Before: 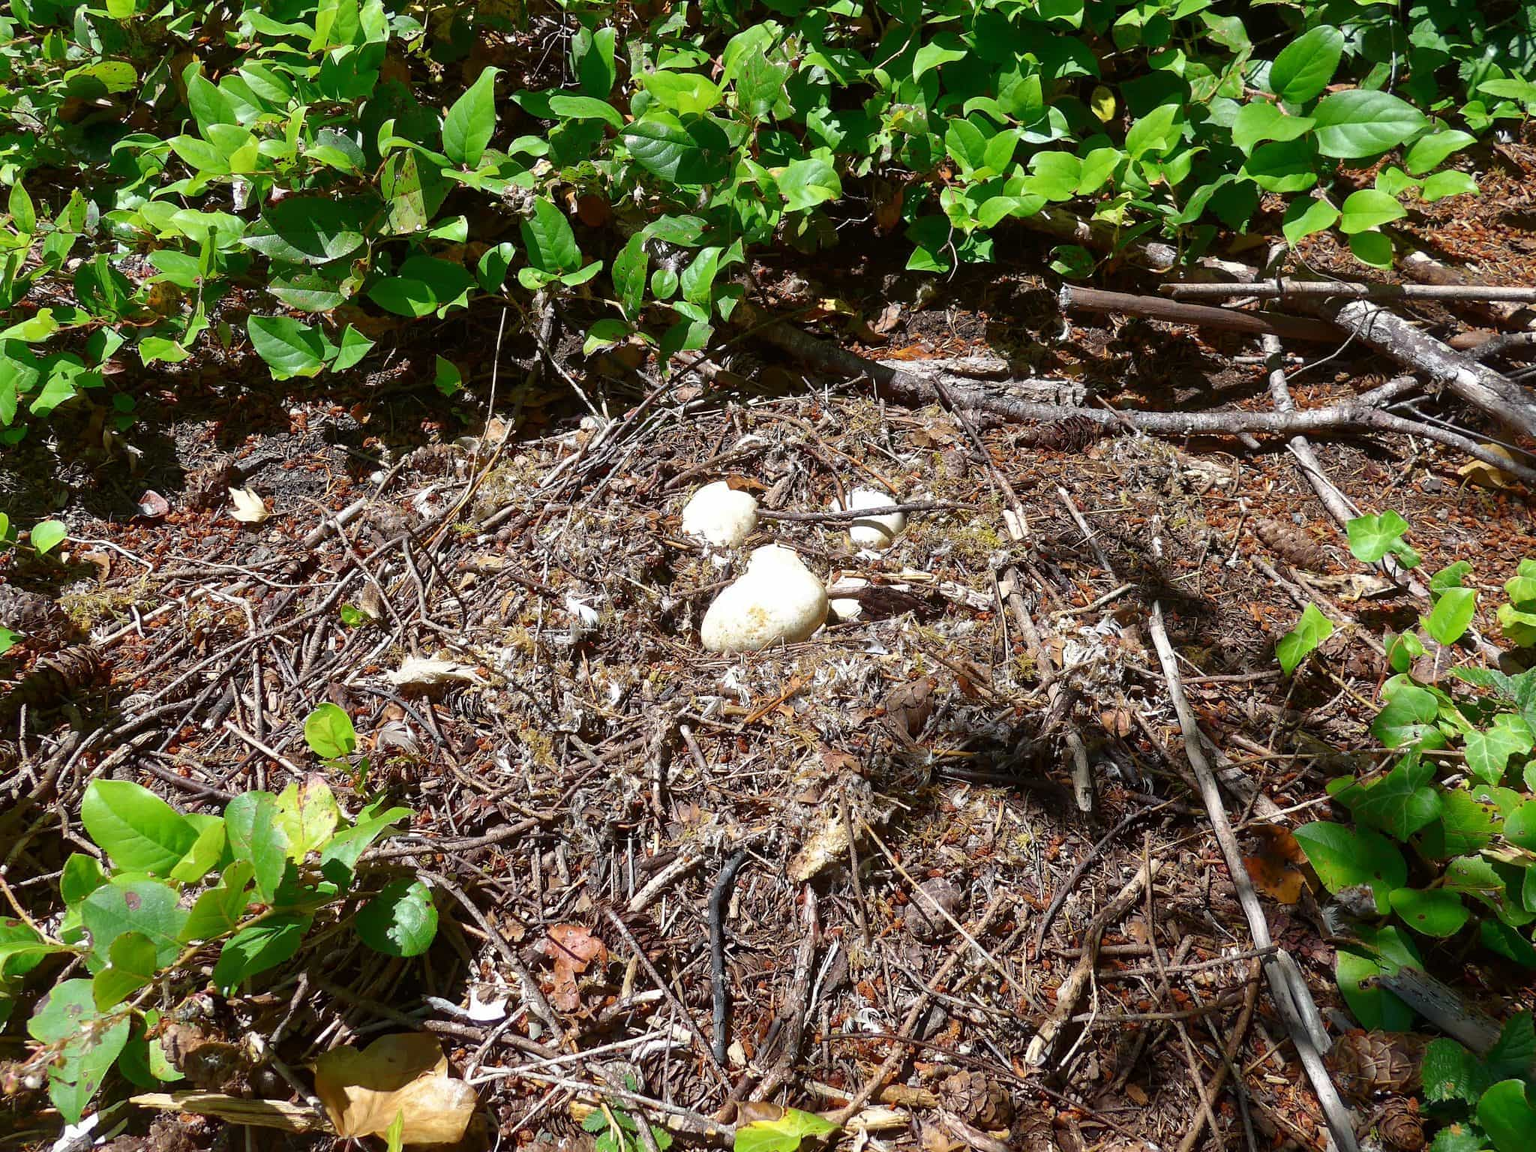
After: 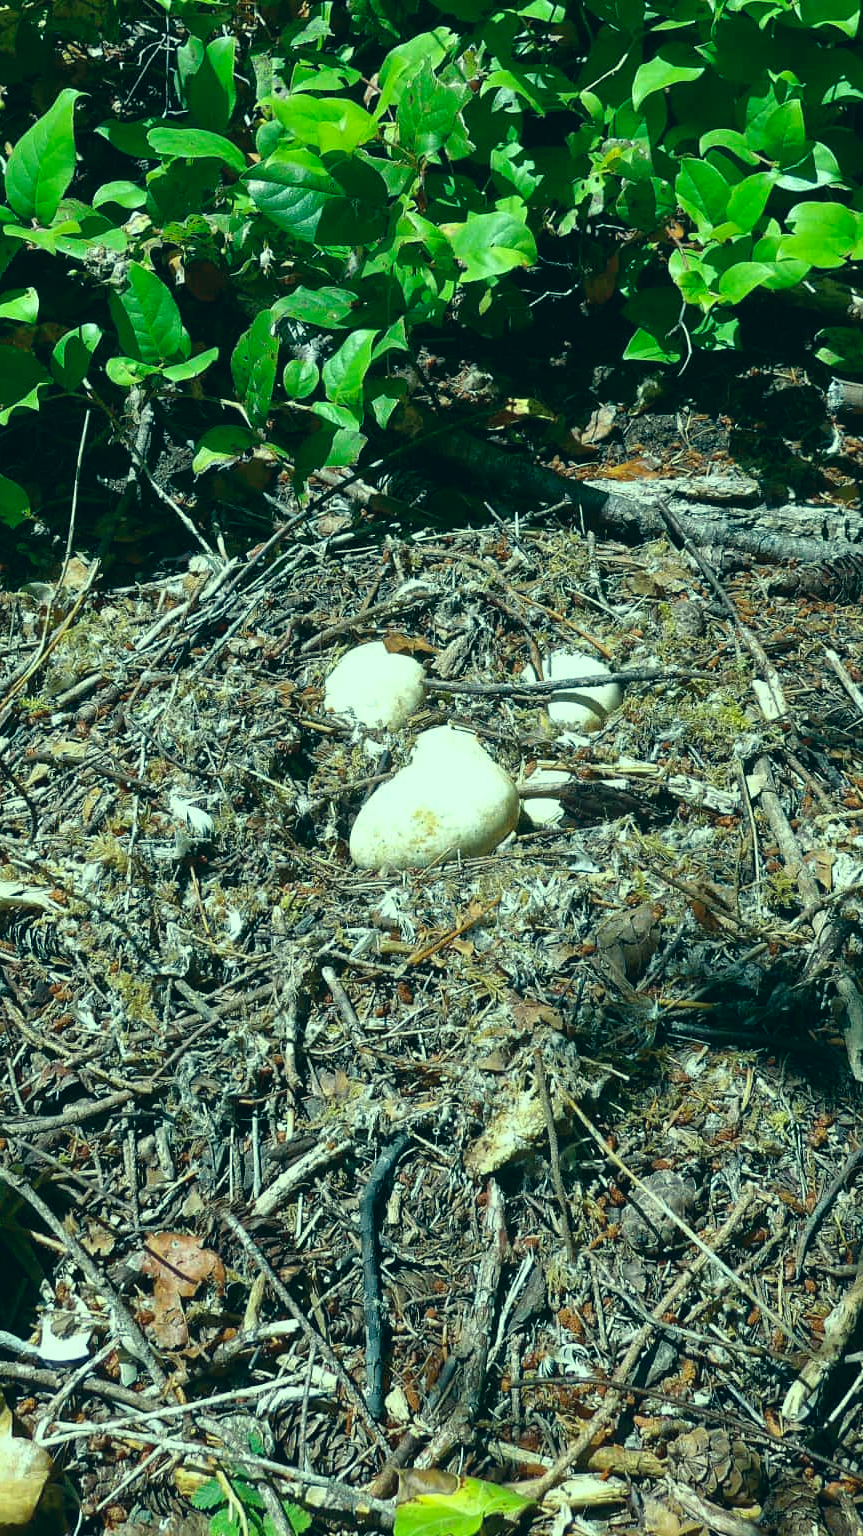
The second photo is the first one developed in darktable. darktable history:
crop: left 28.583%, right 29.231%
color correction: highlights a* -20.08, highlights b* 9.8, shadows a* -20.4, shadows b* -10.76
